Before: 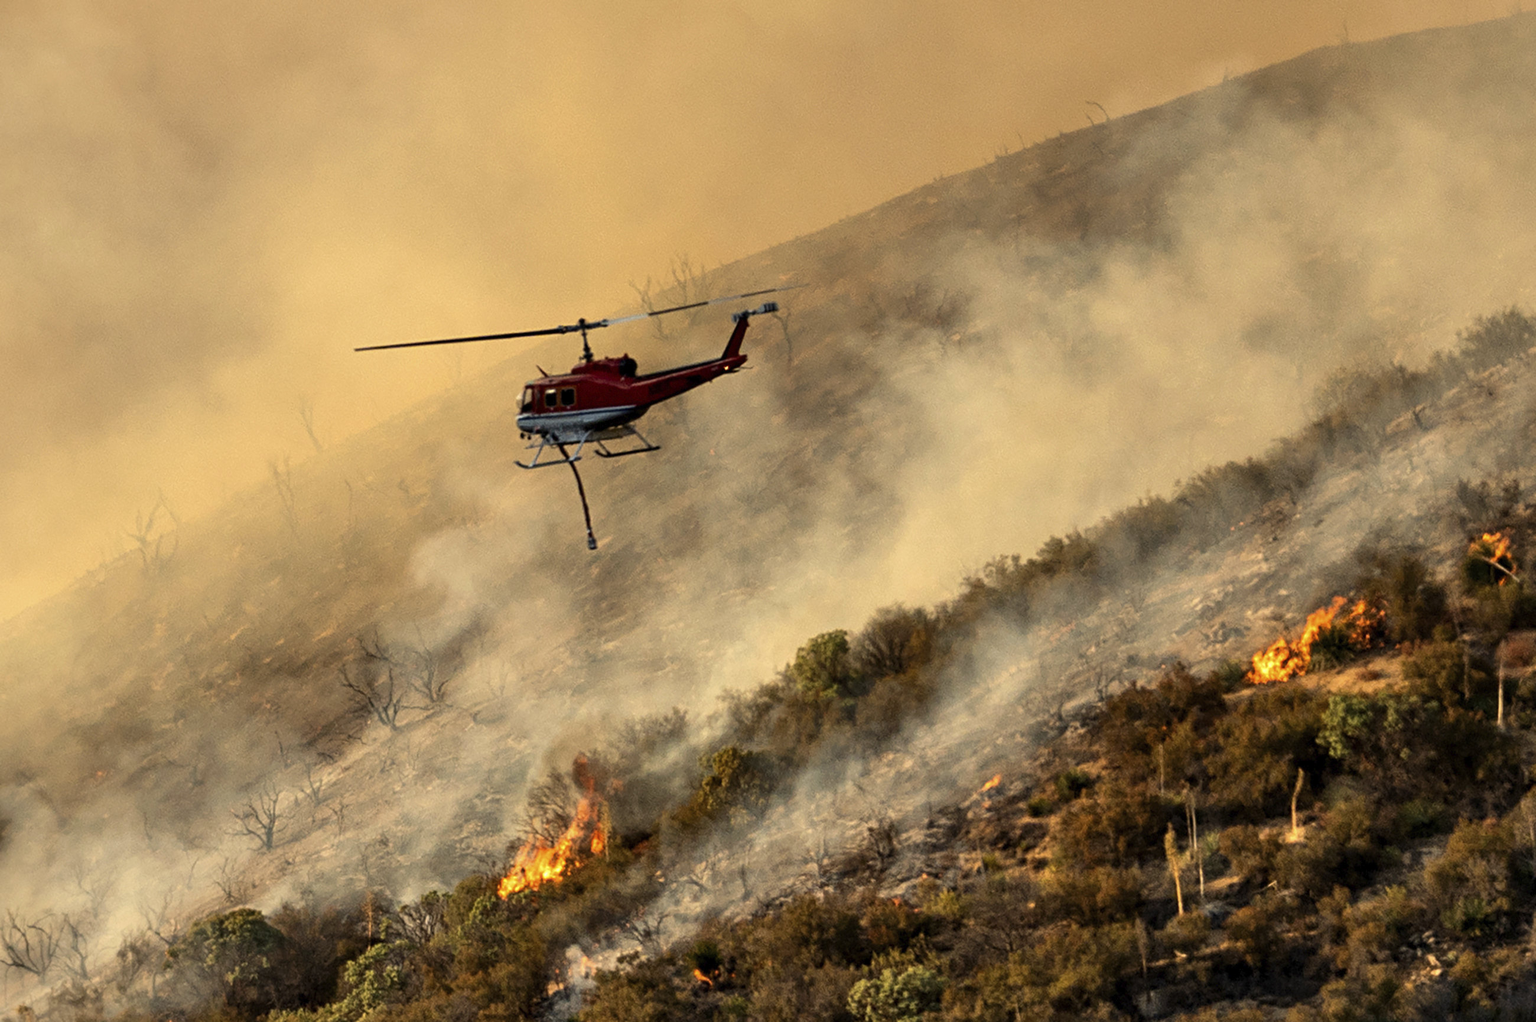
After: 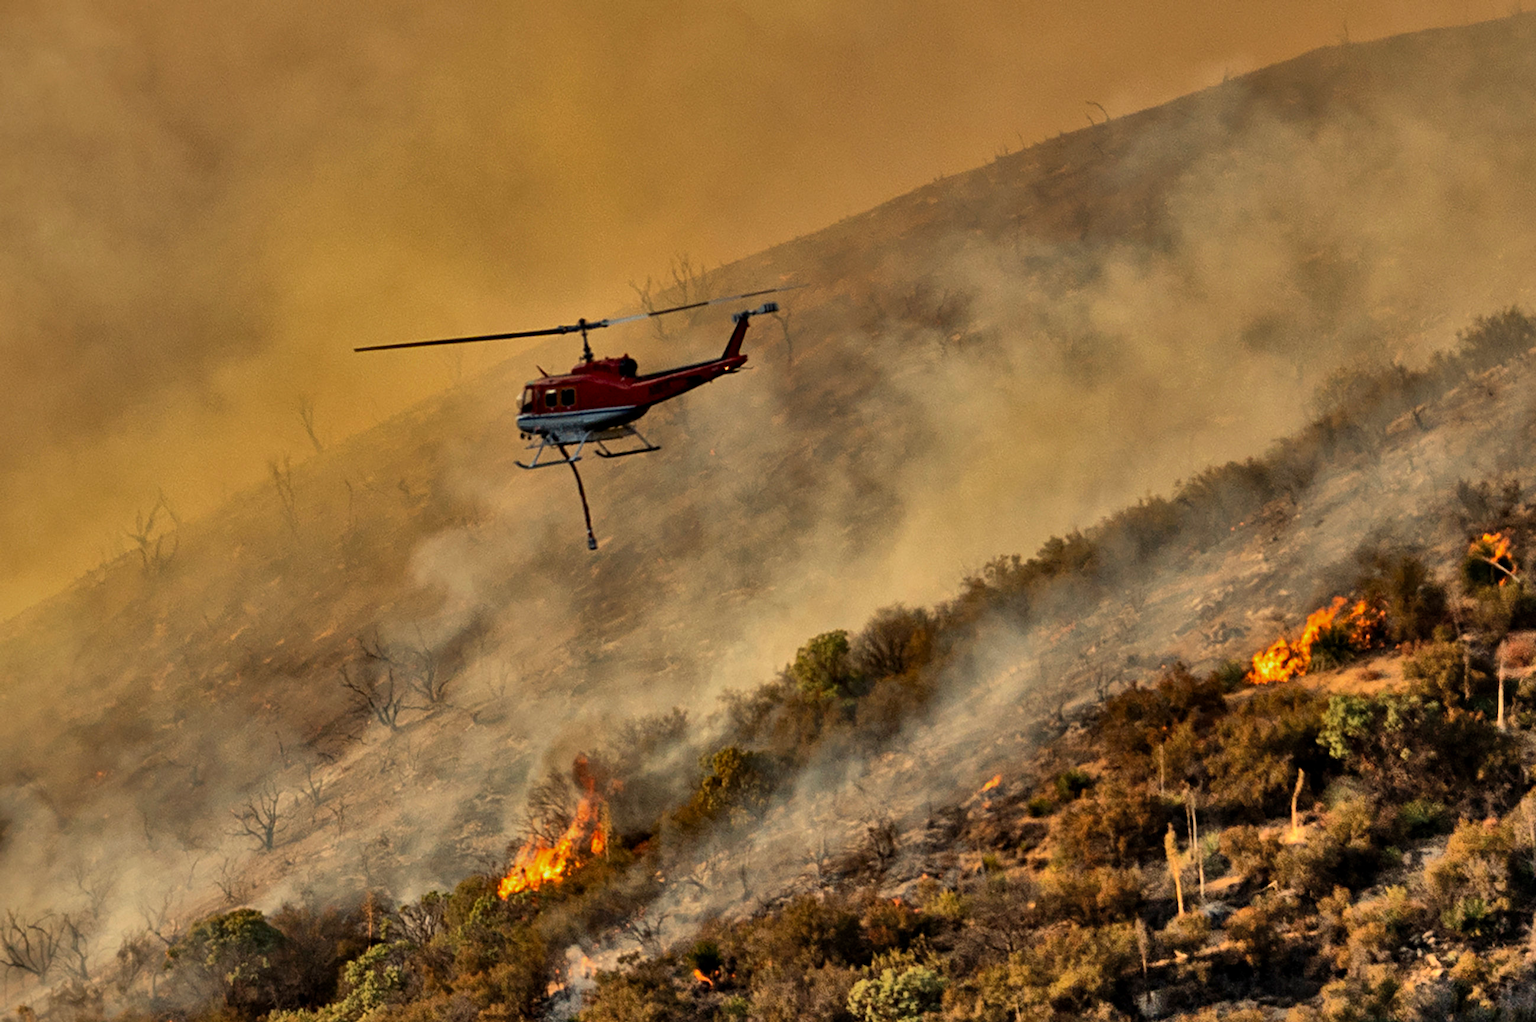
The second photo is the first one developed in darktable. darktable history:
exposure: compensate highlight preservation false
shadows and highlights: shadows 80.73, white point adjustment -9.07, highlights -61.46, soften with gaussian
